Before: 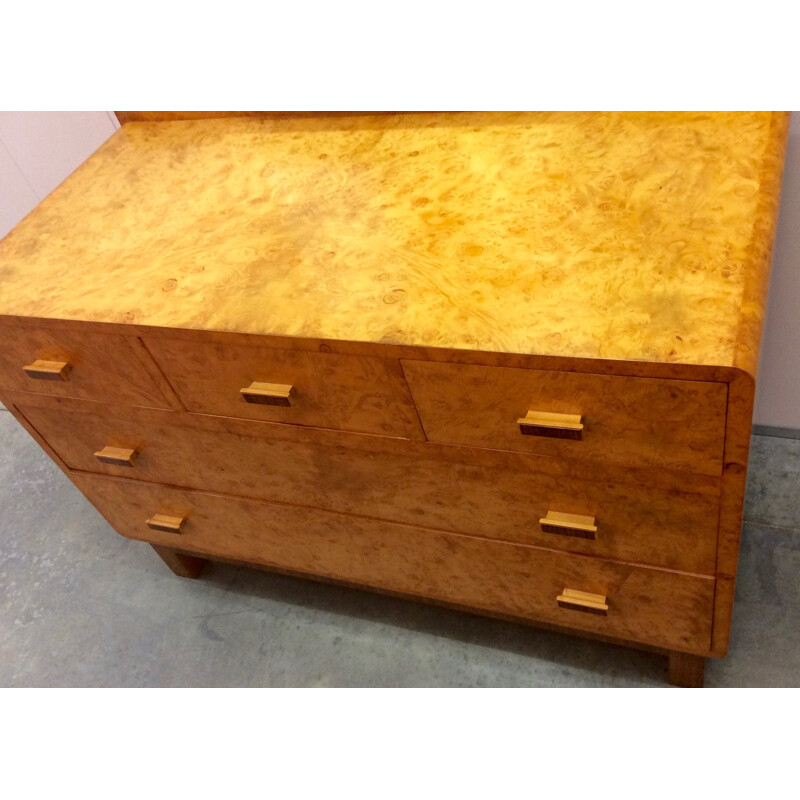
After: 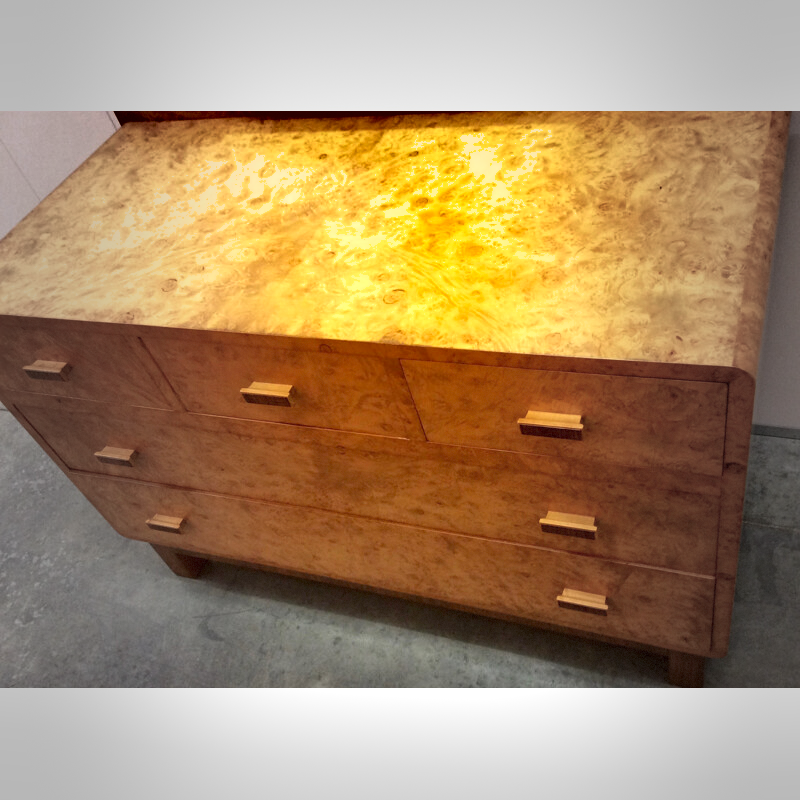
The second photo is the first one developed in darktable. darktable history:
exposure: black level correction 0, exposure 0.499 EV, compensate highlight preservation false
vignetting: fall-off start 17.96%, fall-off radius 137.74%, width/height ratio 0.627, shape 0.581, dithering 8-bit output
shadows and highlights: shadows 5.48, soften with gaussian
